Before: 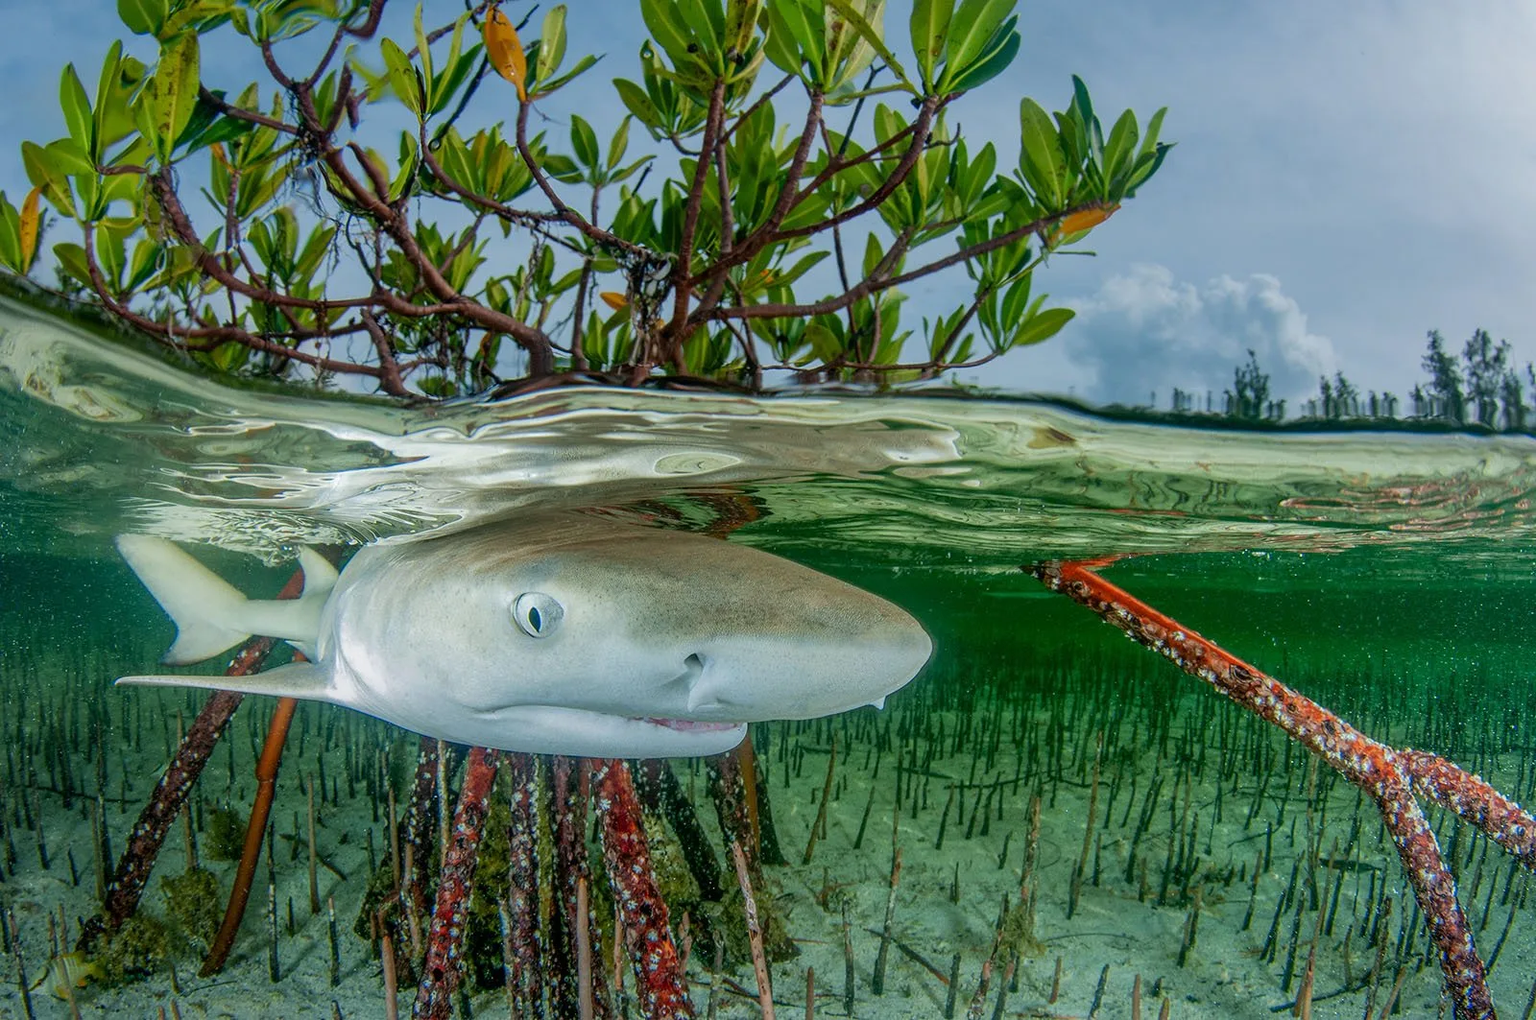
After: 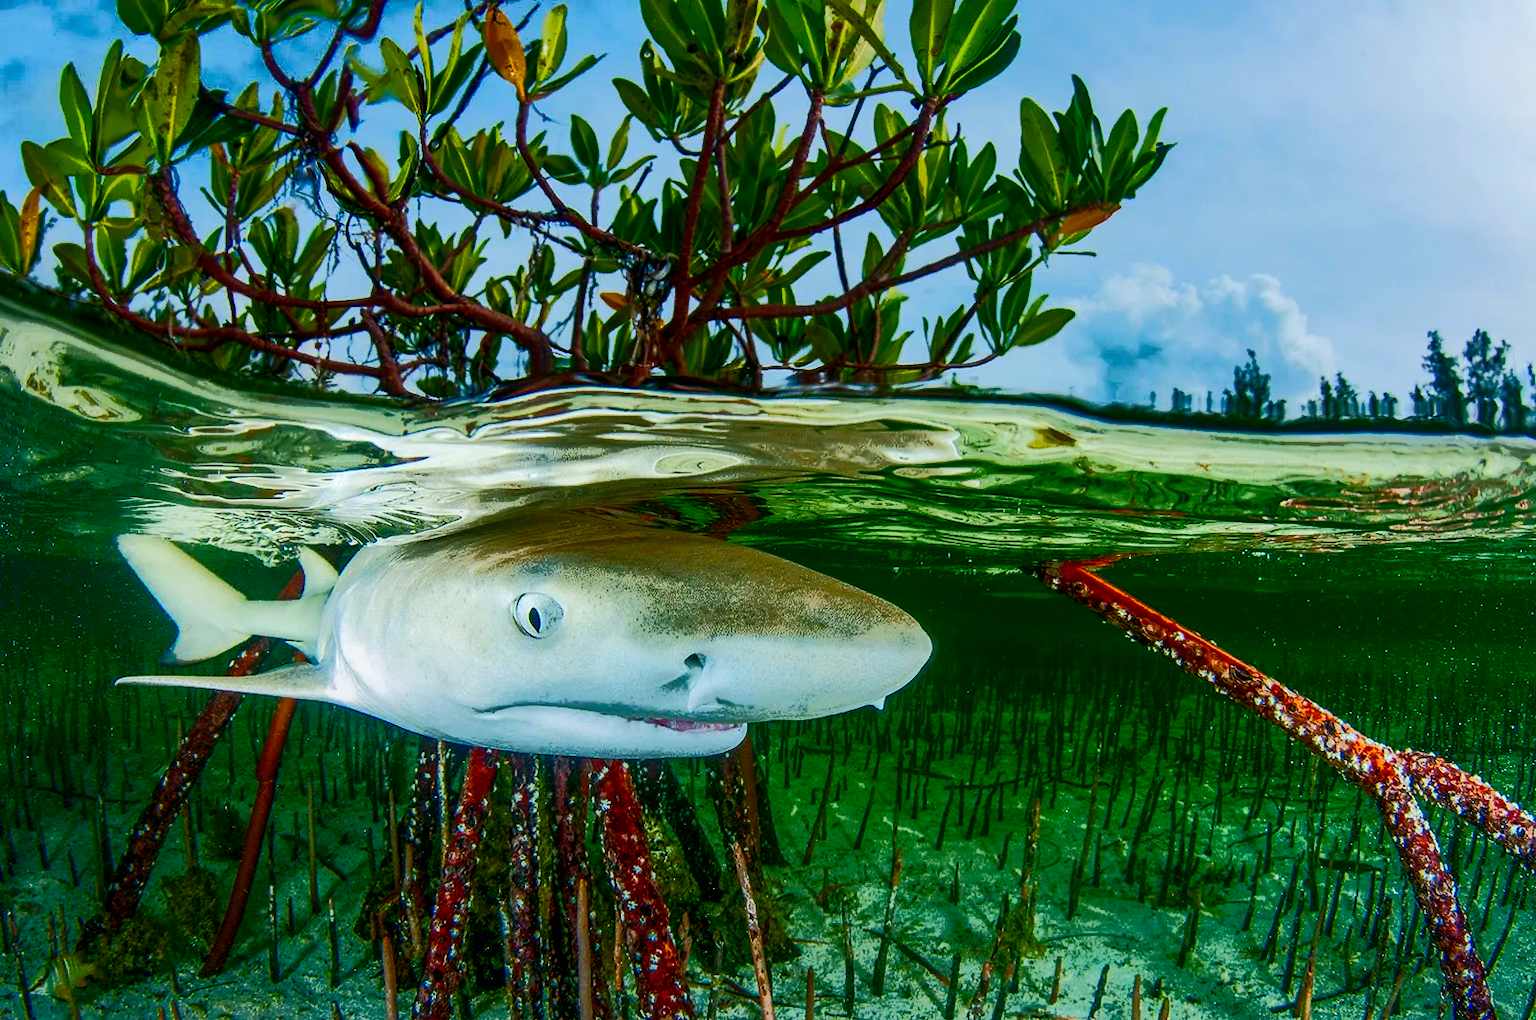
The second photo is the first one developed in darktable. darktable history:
tone curve: curves: ch0 [(0, 0) (0.003, 0.003) (0.011, 0.01) (0.025, 0.023) (0.044, 0.042) (0.069, 0.065) (0.1, 0.094) (0.136, 0.127) (0.177, 0.166) (0.224, 0.211) (0.277, 0.26) (0.335, 0.315) (0.399, 0.375) (0.468, 0.44) (0.543, 0.658) (0.623, 0.718) (0.709, 0.782) (0.801, 0.851) (0.898, 0.923) (1, 1)], color space Lab, independent channels, preserve colors none
contrast brightness saturation: contrast 0.197, brightness -0.109, saturation 0.101
color balance rgb: linear chroma grading › global chroma 14.969%, perceptual saturation grading › global saturation 0.908%, perceptual saturation grading › highlights -17.03%, perceptual saturation grading › mid-tones 33.601%, perceptual saturation grading › shadows 50.364%, global vibrance 33.144%
